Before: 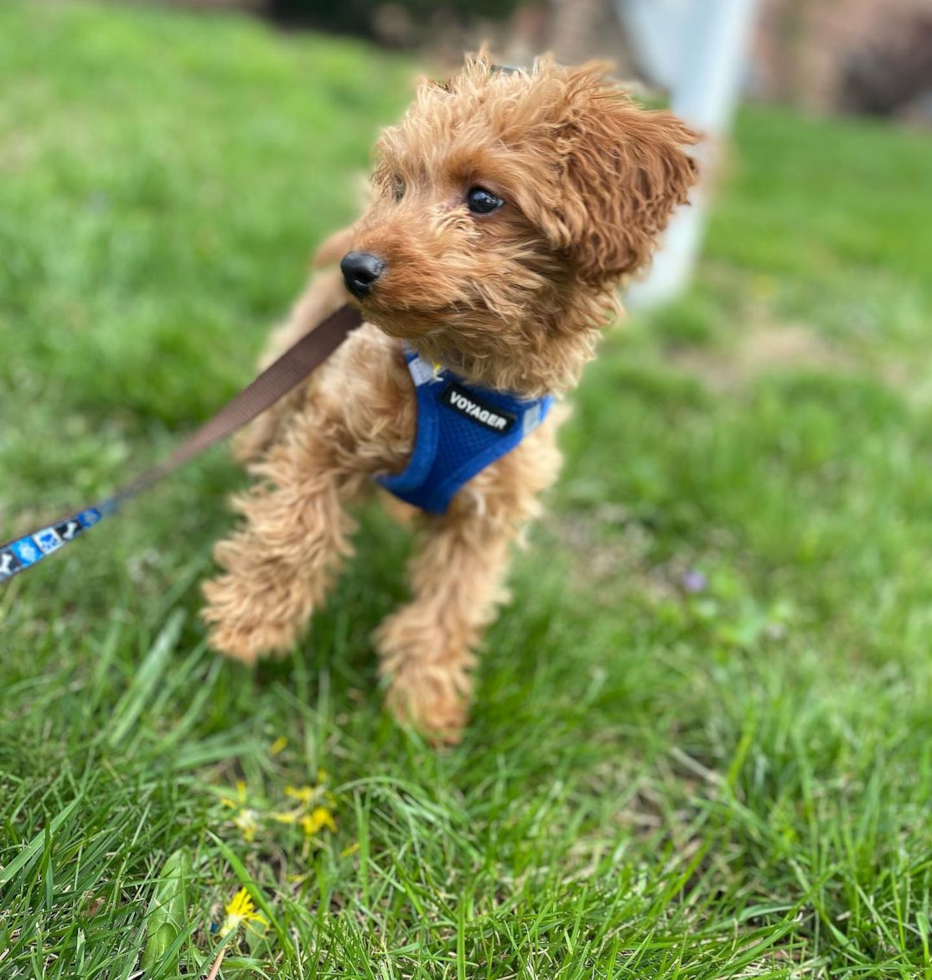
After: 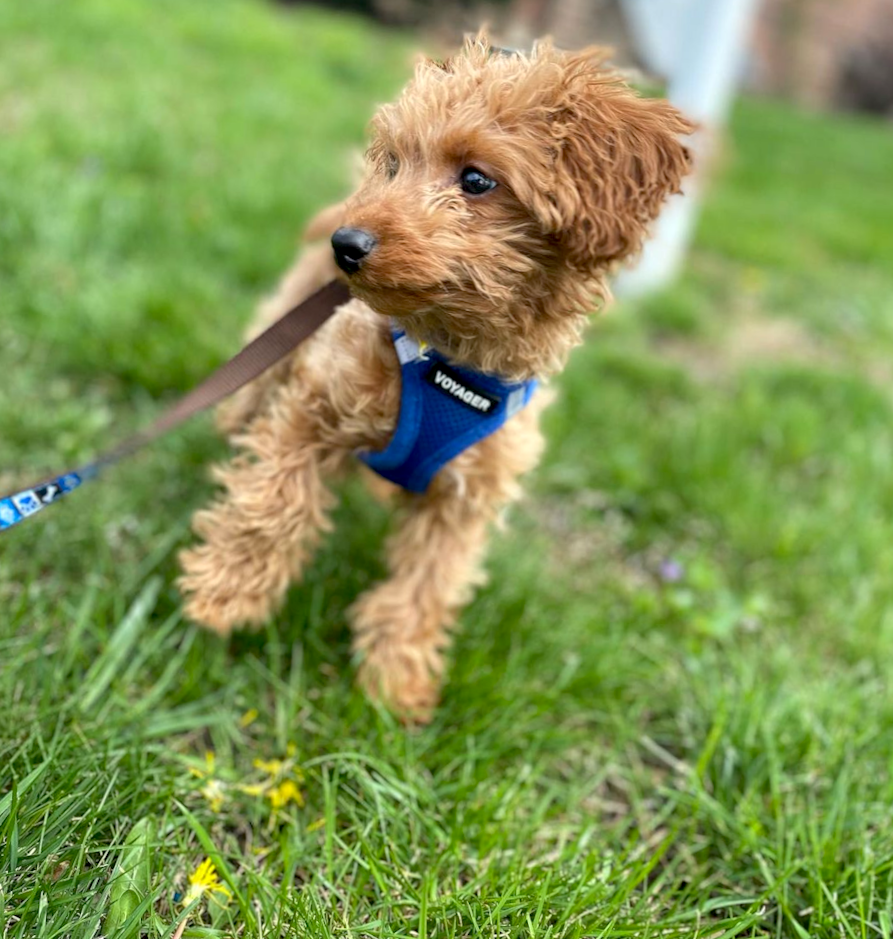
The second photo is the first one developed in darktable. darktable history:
exposure: black level correction 0.007, exposure 0.09 EV, compensate highlight preservation false
crop and rotate: angle -2.4°
